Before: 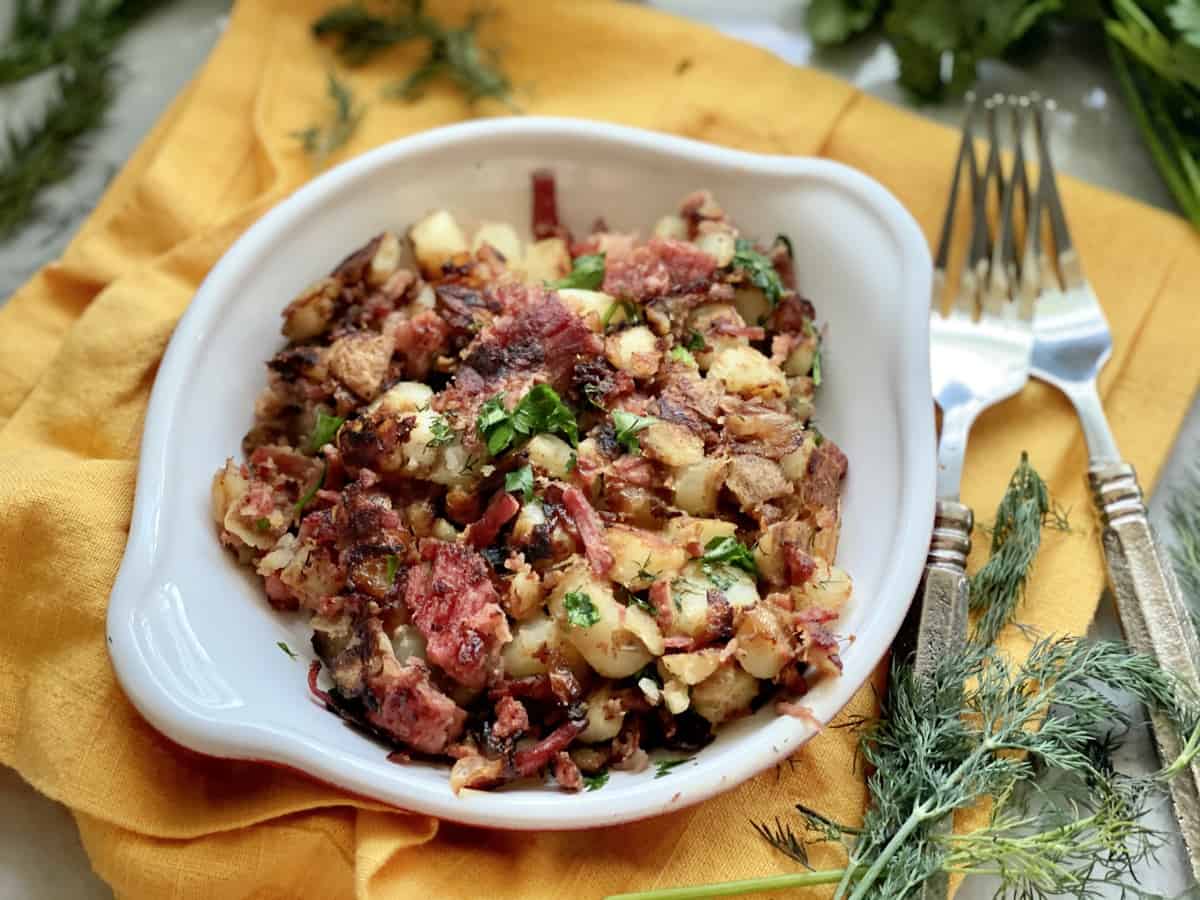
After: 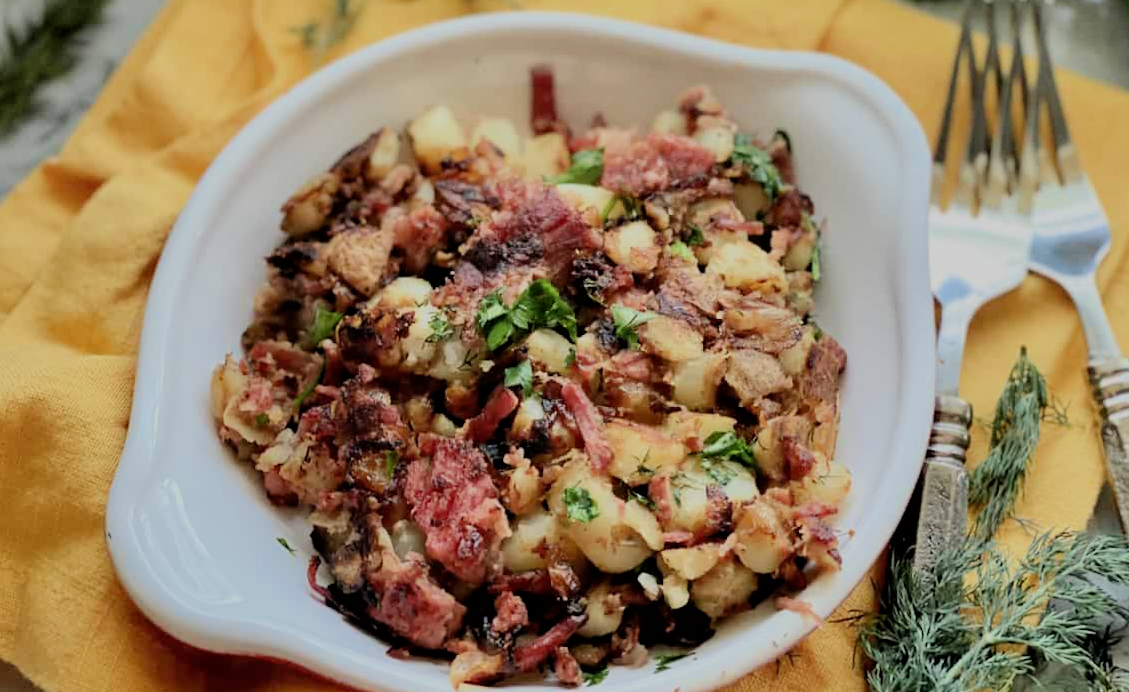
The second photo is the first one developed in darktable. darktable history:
crop and rotate: angle 0.082°, top 11.681%, right 5.72%, bottom 11.243%
filmic rgb: black relative exposure -7.17 EV, white relative exposure 5.36 EV, hardness 3.02, color science v6 (2022)
